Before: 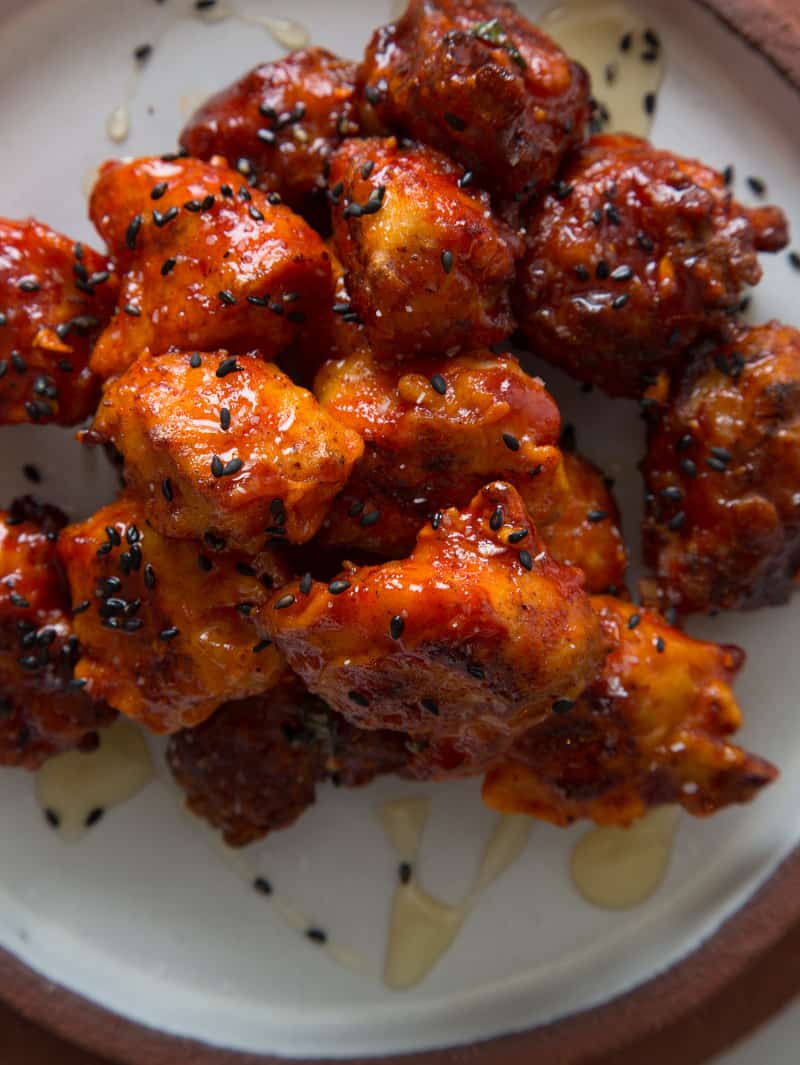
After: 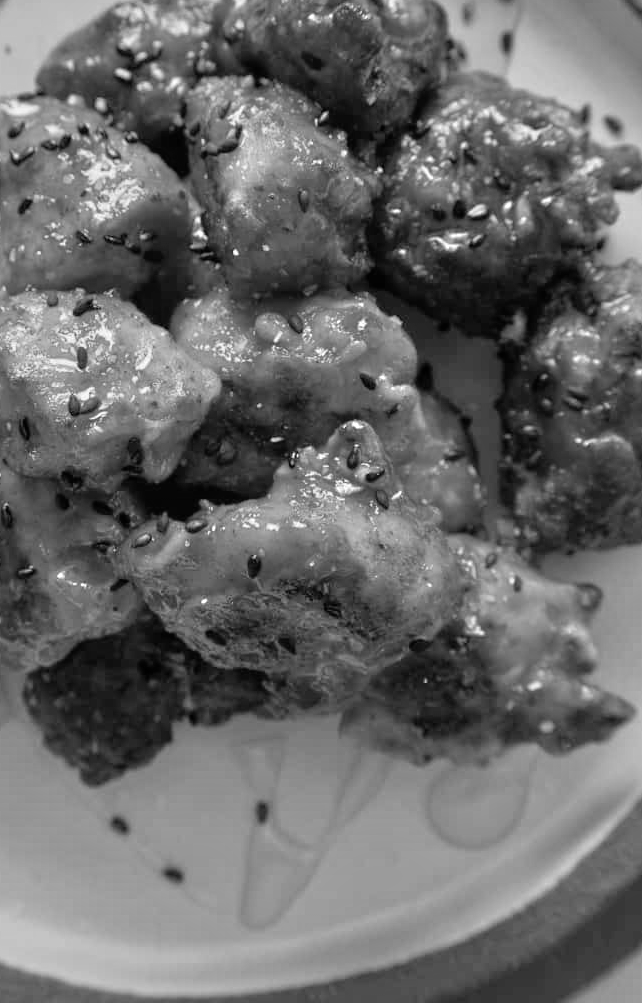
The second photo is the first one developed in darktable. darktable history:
crop and rotate: left 17.959%, top 5.771%, right 1.742%
tone equalizer: -7 EV 0.15 EV, -6 EV 0.6 EV, -5 EV 1.15 EV, -4 EV 1.33 EV, -3 EV 1.15 EV, -2 EV 0.6 EV, -1 EV 0.15 EV, mask exposure compensation -0.5 EV
monochrome: on, module defaults
